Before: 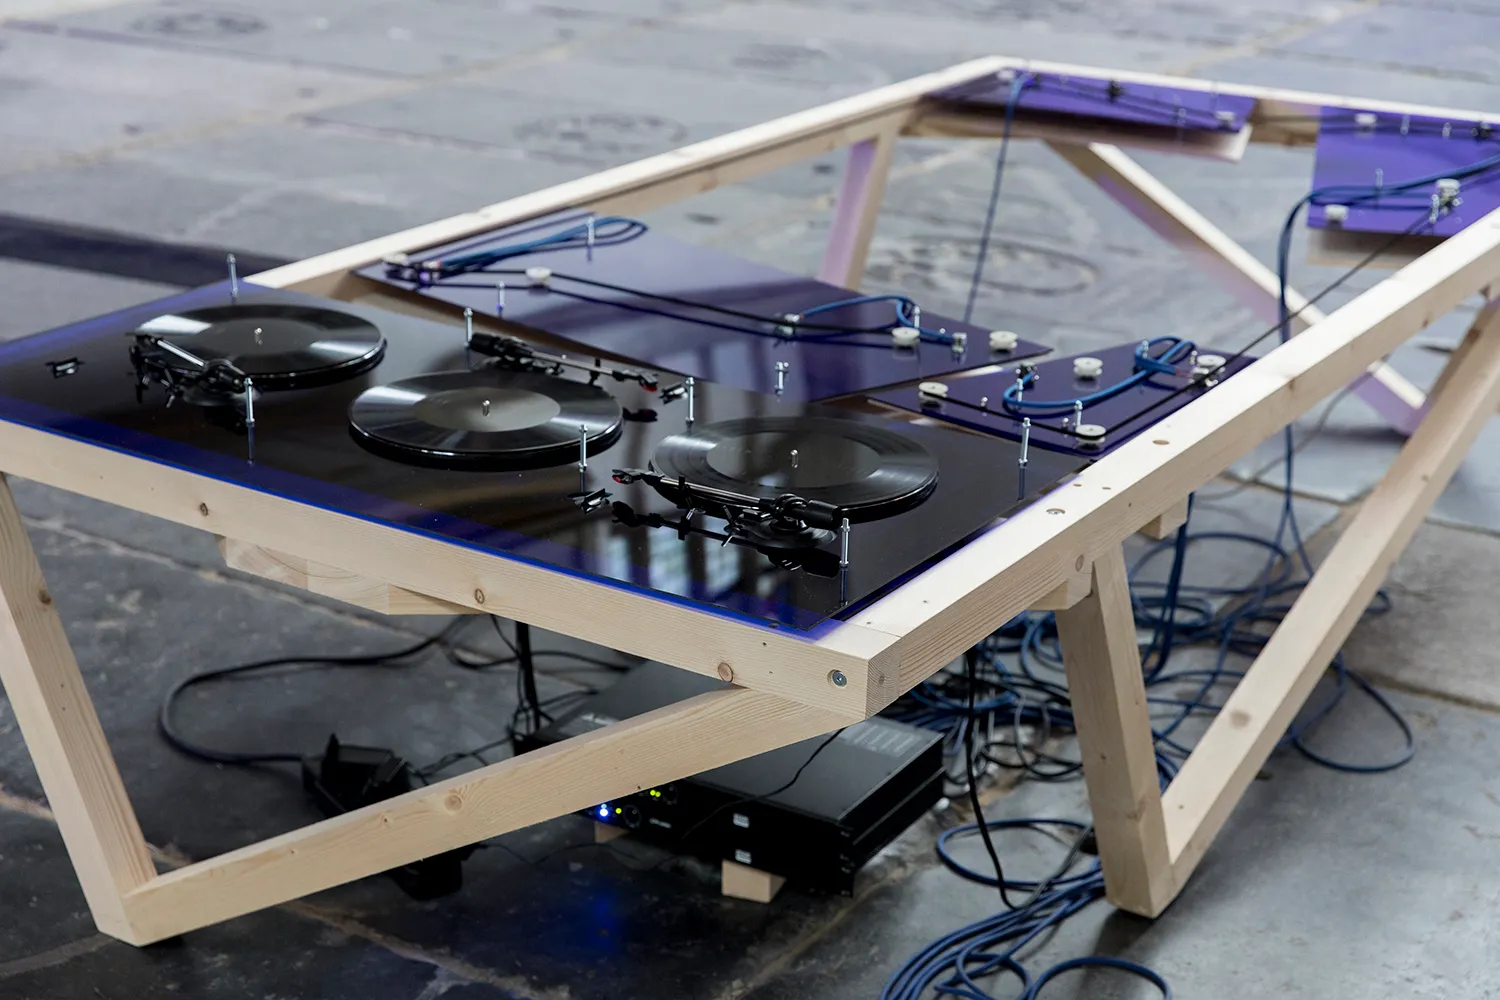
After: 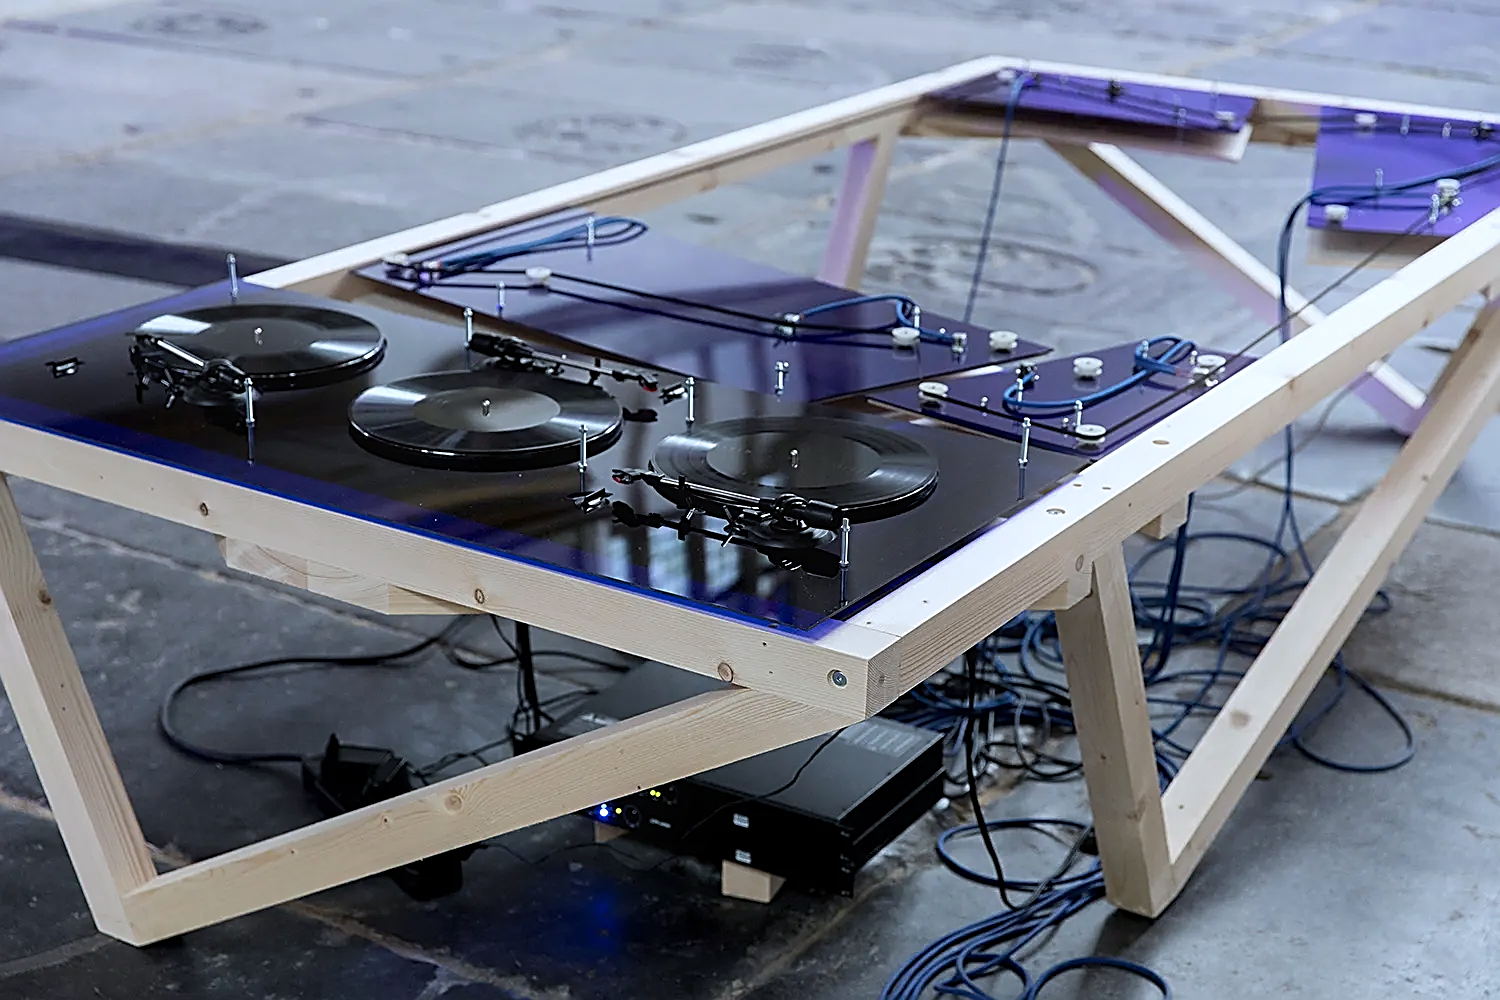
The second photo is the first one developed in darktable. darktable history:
bloom: size 9%, threshold 100%, strength 7%
white balance: red 0.954, blue 1.079
sharpen: amount 1
